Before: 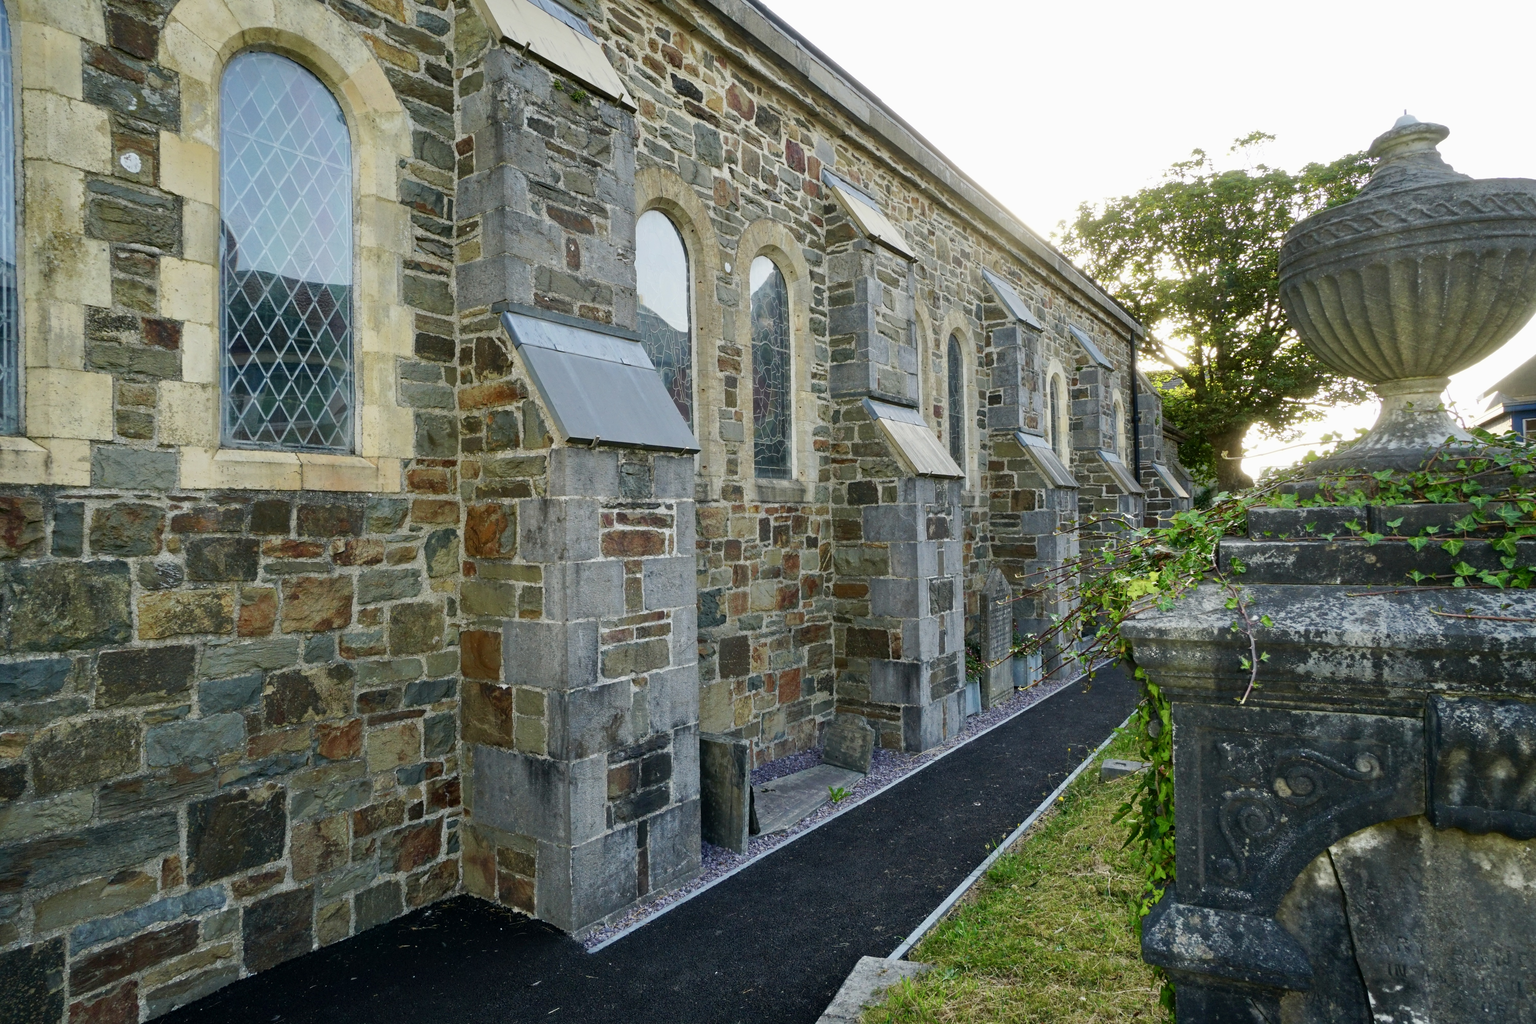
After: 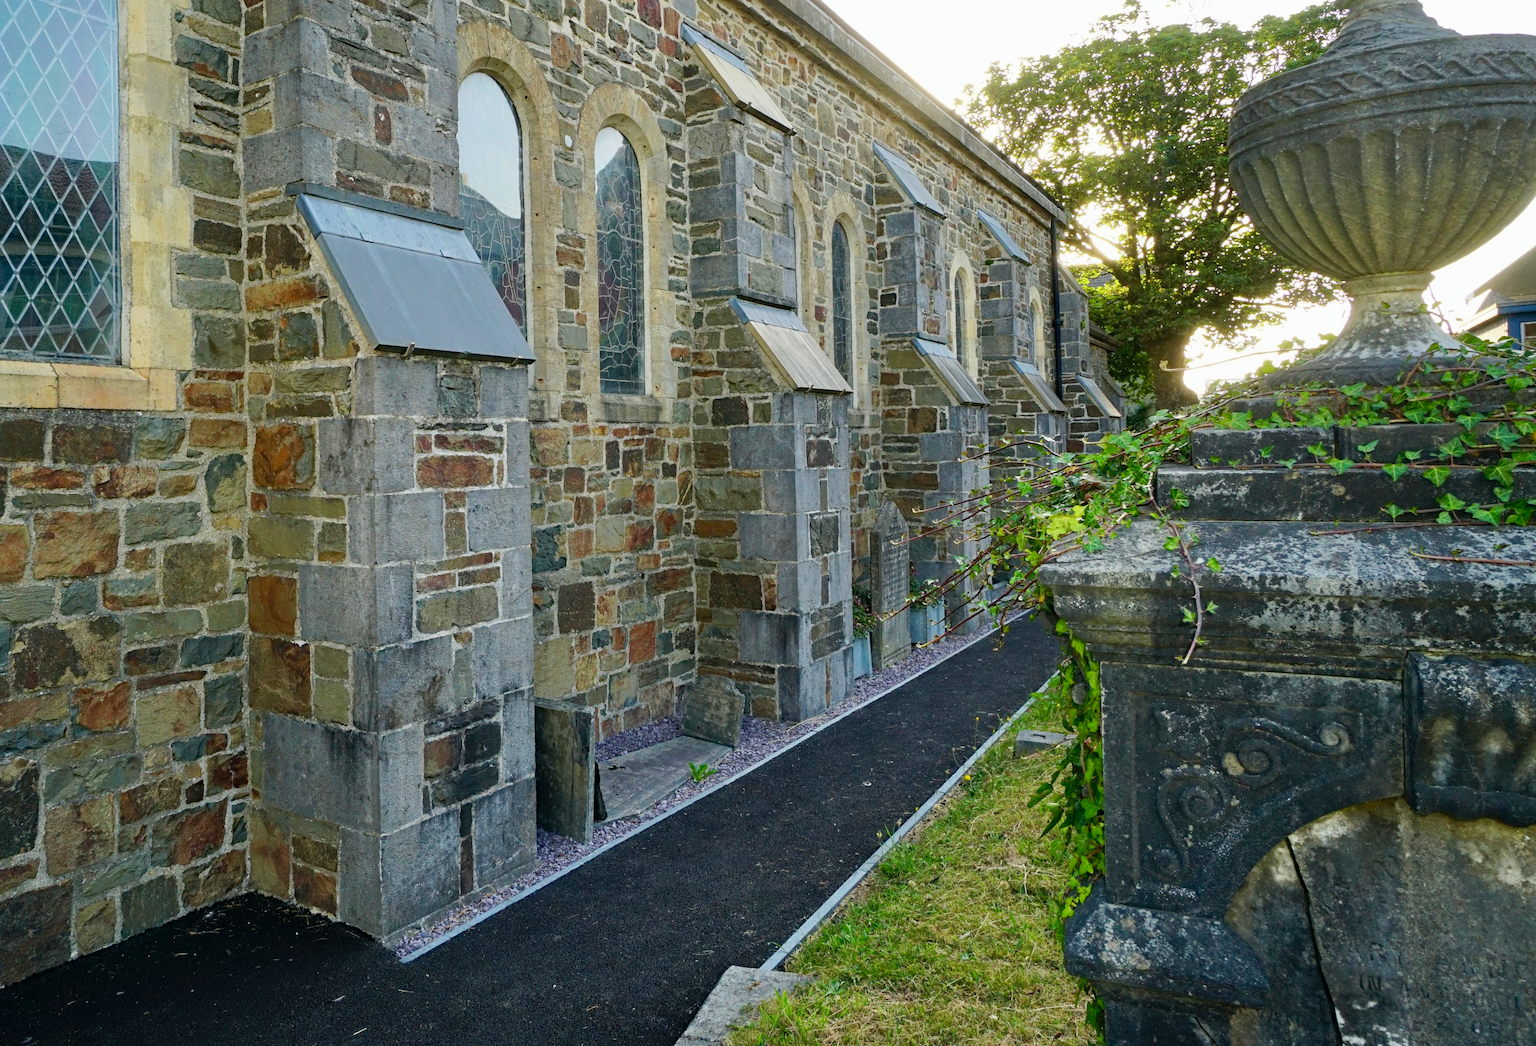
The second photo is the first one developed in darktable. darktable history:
contrast brightness saturation: contrast 0.054, brightness 0.059, saturation 0.008
haze removal: strength 0.3, distance 0.244, compatibility mode true, adaptive false
crop: left 16.525%, top 14.663%
